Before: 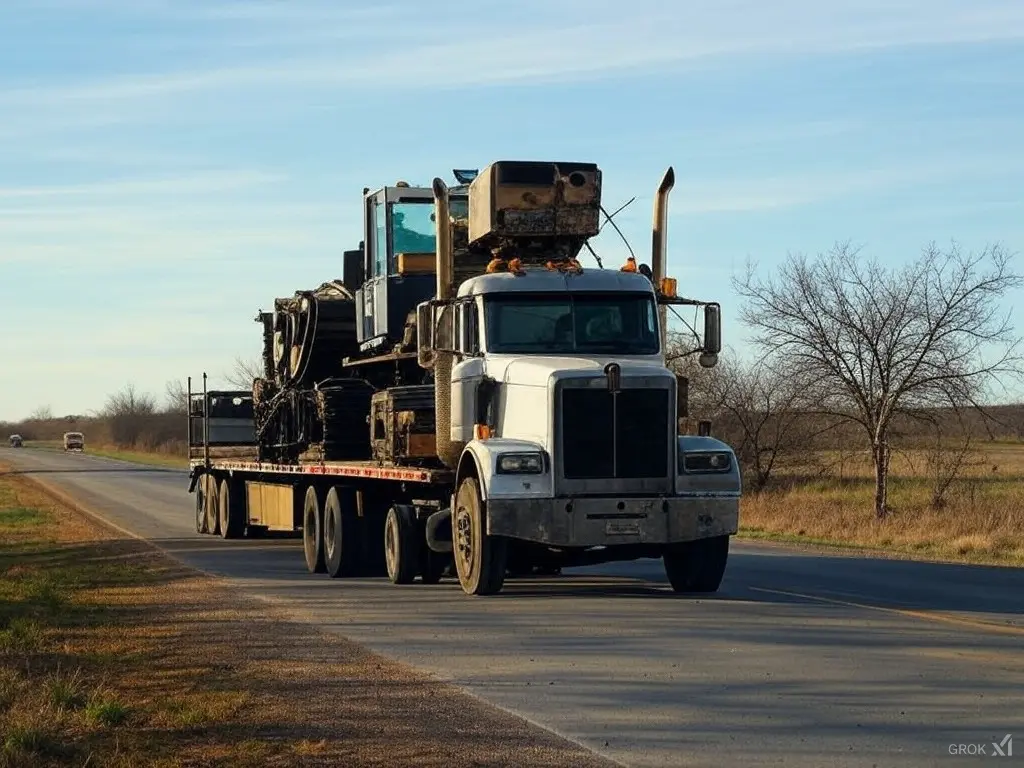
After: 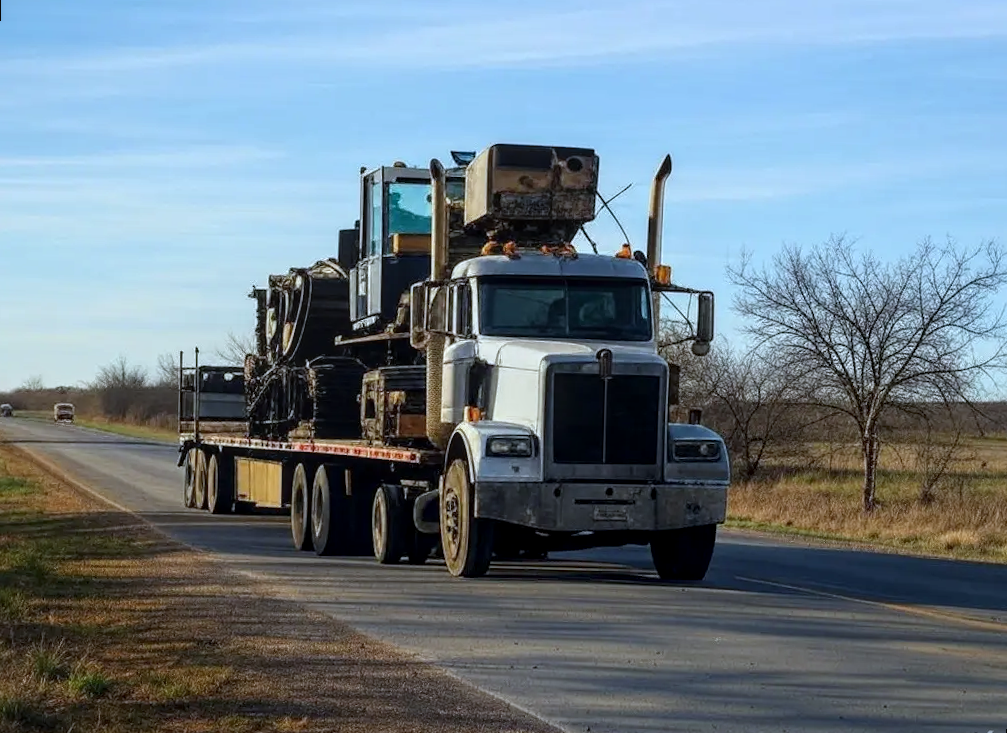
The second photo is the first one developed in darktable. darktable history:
white balance: red 0.931, blue 1.11
local contrast: on, module defaults
rotate and perspective: rotation 1.57°, crop left 0.018, crop right 0.982, crop top 0.039, crop bottom 0.961
